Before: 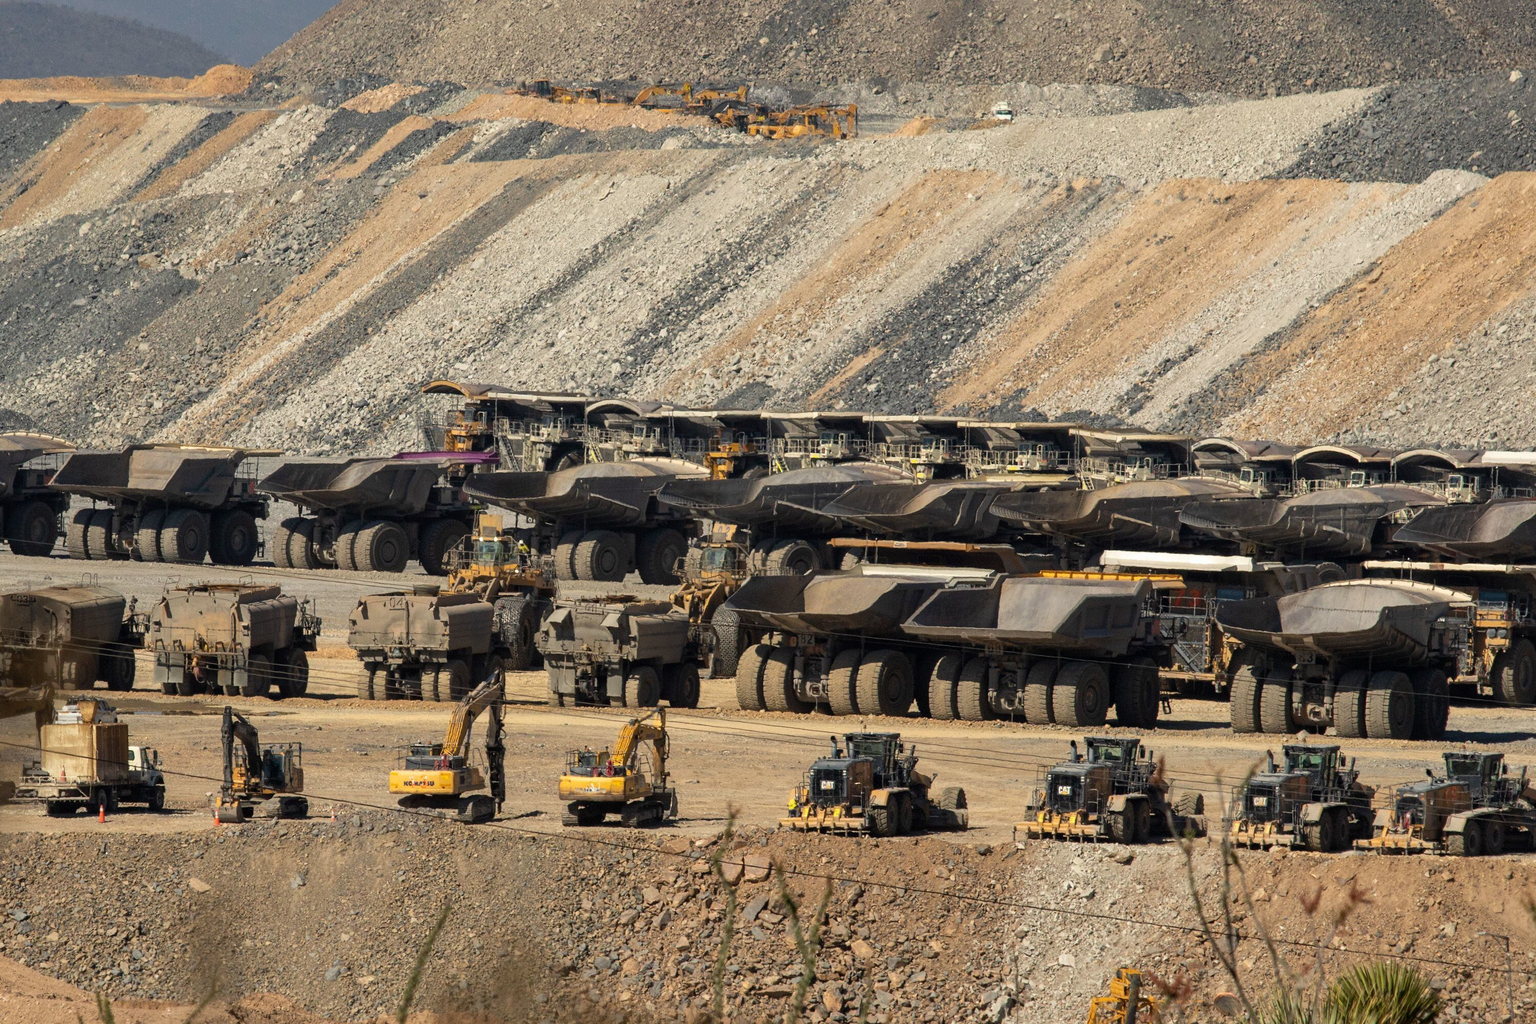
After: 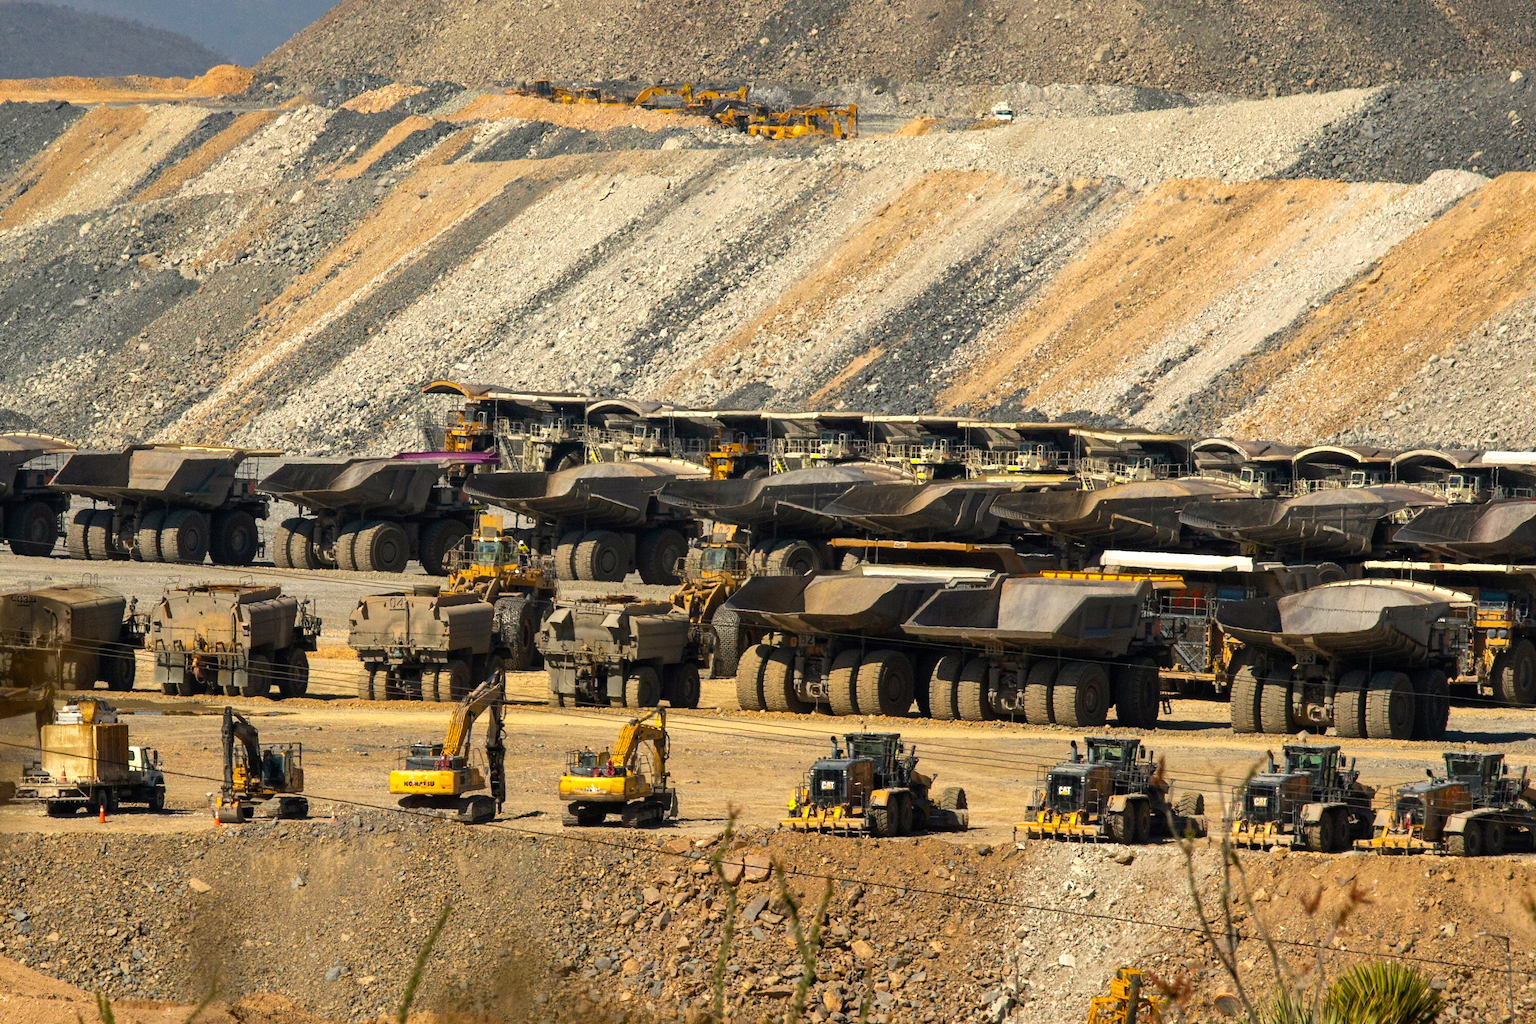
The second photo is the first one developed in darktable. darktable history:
color balance rgb: shadows lift › chroma 3.627%, shadows lift › hue 88.82°, linear chroma grading › global chroma 16.531%, perceptual saturation grading › global saturation 17.55%, perceptual brilliance grading › global brilliance 2.293%, perceptual brilliance grading › highlights 7.898%, perceptual brilliance grading › shadows -3.646%
